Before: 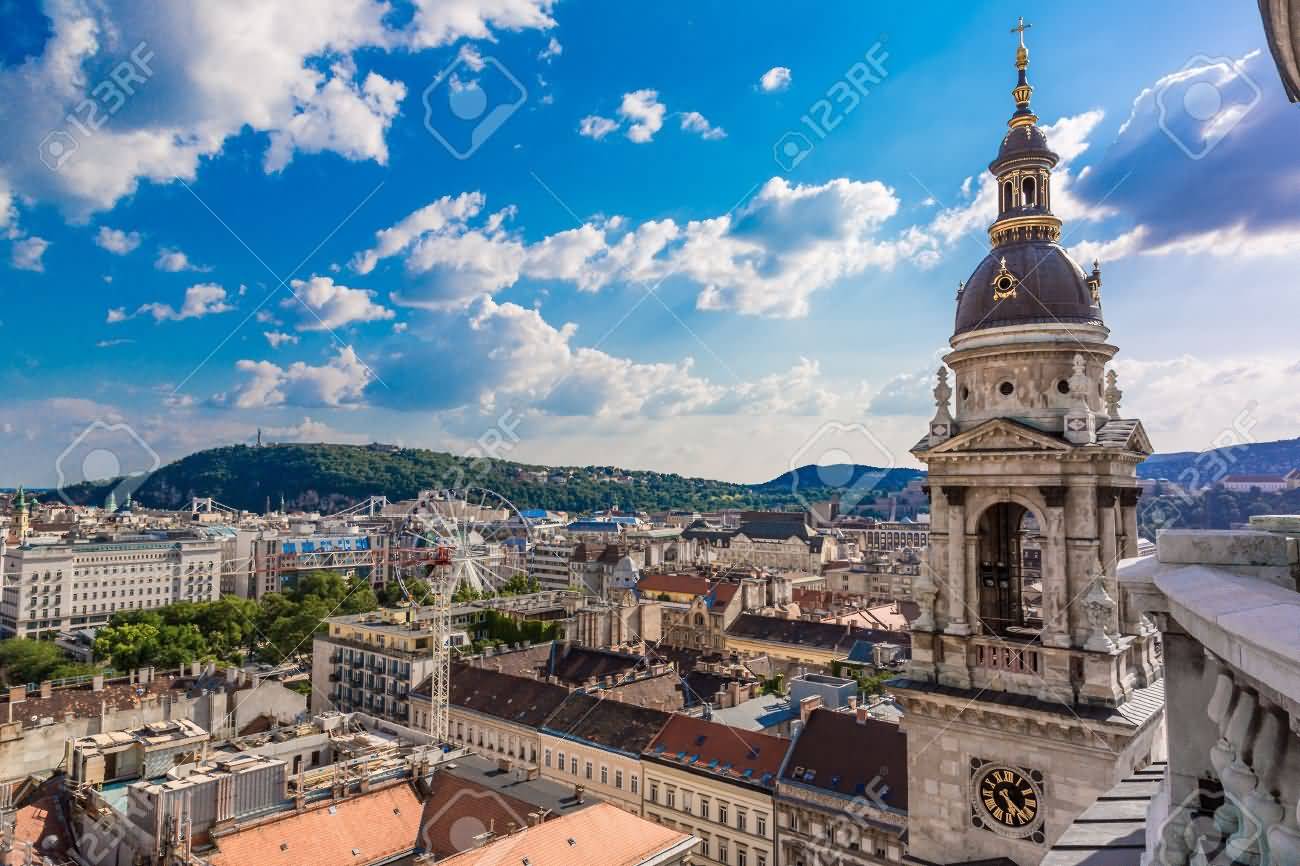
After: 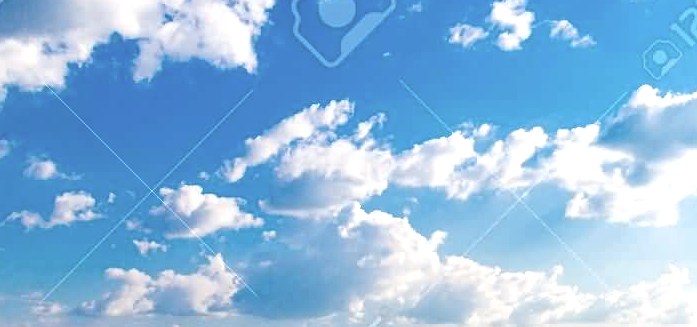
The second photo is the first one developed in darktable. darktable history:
color correction: saturation 0.8
exposure: black level correction -0.002, exposure 0.54 EV, compensate highlight preservation false
crop: left 10.121%, top 10.631%, right 36.218%, bottom 51.526%
